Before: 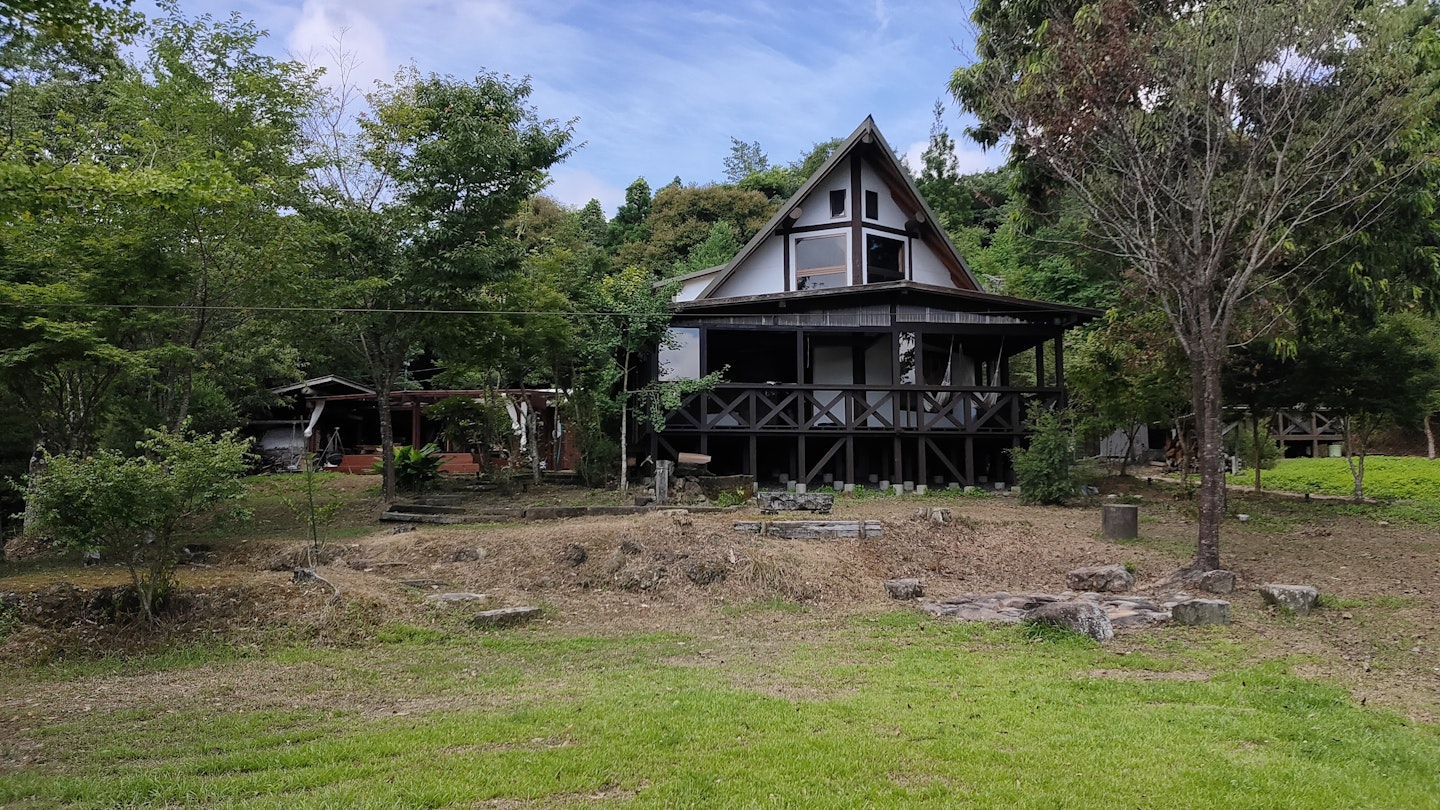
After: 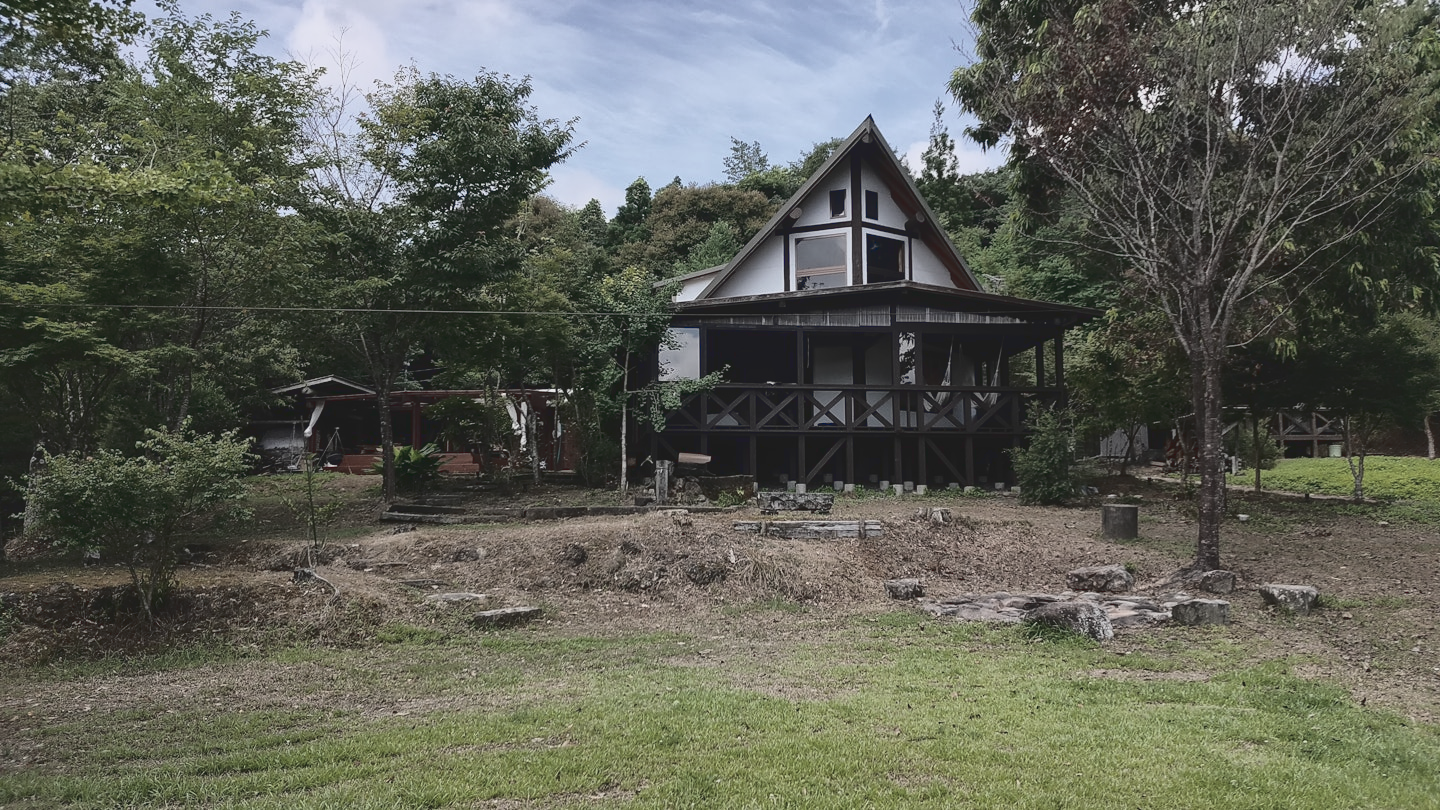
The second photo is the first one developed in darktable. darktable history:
shadows and highlights: shadows 43.06, highlights 6.94
color correction: saturation 0.5
tone curve: curves: ch0 [(0, 0.072) (0.249, 0.176) (0.518, 0.489) (0.832, 0.854) (1, 0.948)], color space Lab, linked channels, preserve colors none
